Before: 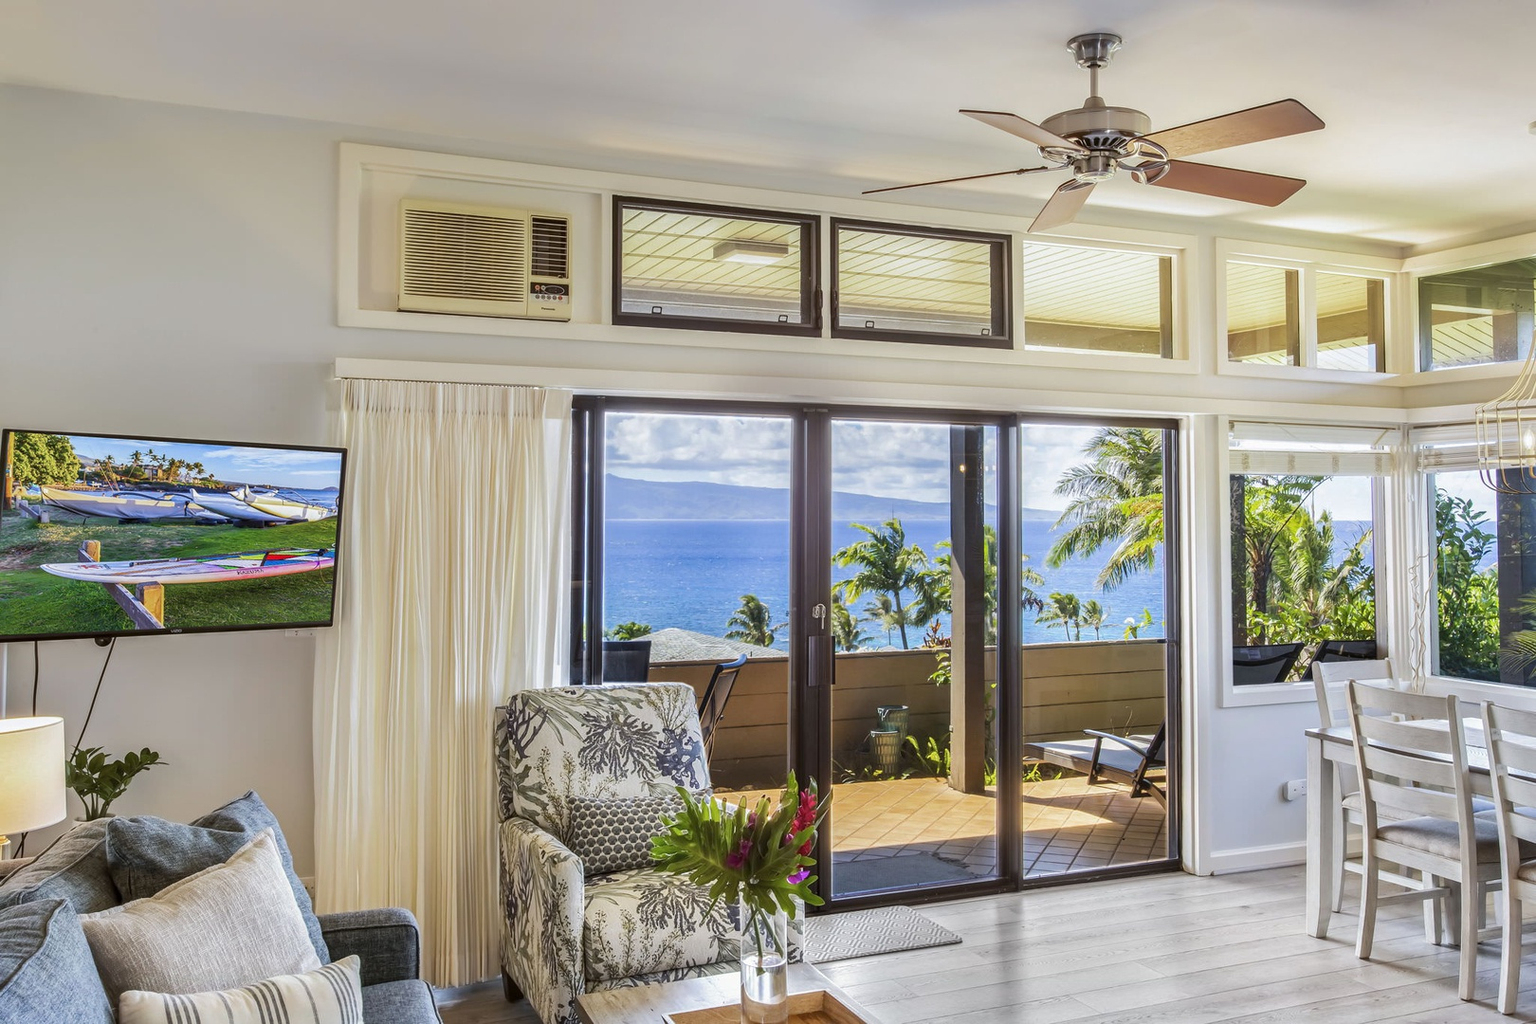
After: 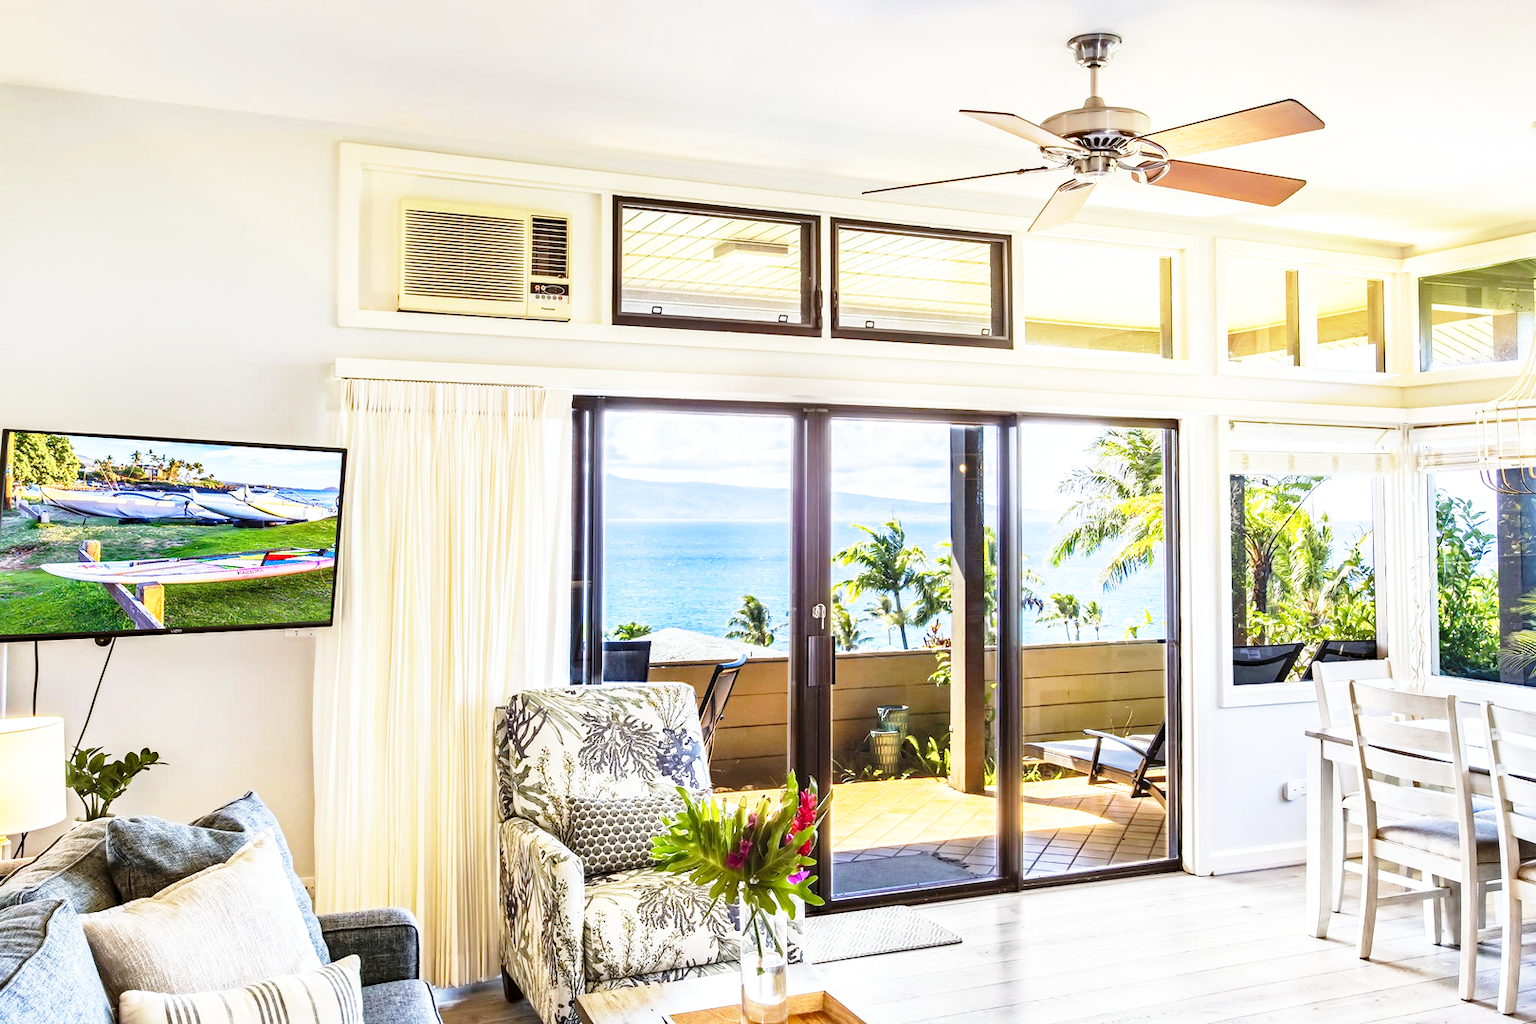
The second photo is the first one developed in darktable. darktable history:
exposure: exposure 0.297 EV, compensate highlight preservation false
haze removal: compatibility mode true, adaptive false
base curve: curves: ch0 [(0, 0) (0.026, 0.03) (0.109, 0.232) (0.351, 0.748) (0.669, 0.968) (1, 1)], preserve colors none
color correction: highlights a* -0.107, highlights b* 0.093
